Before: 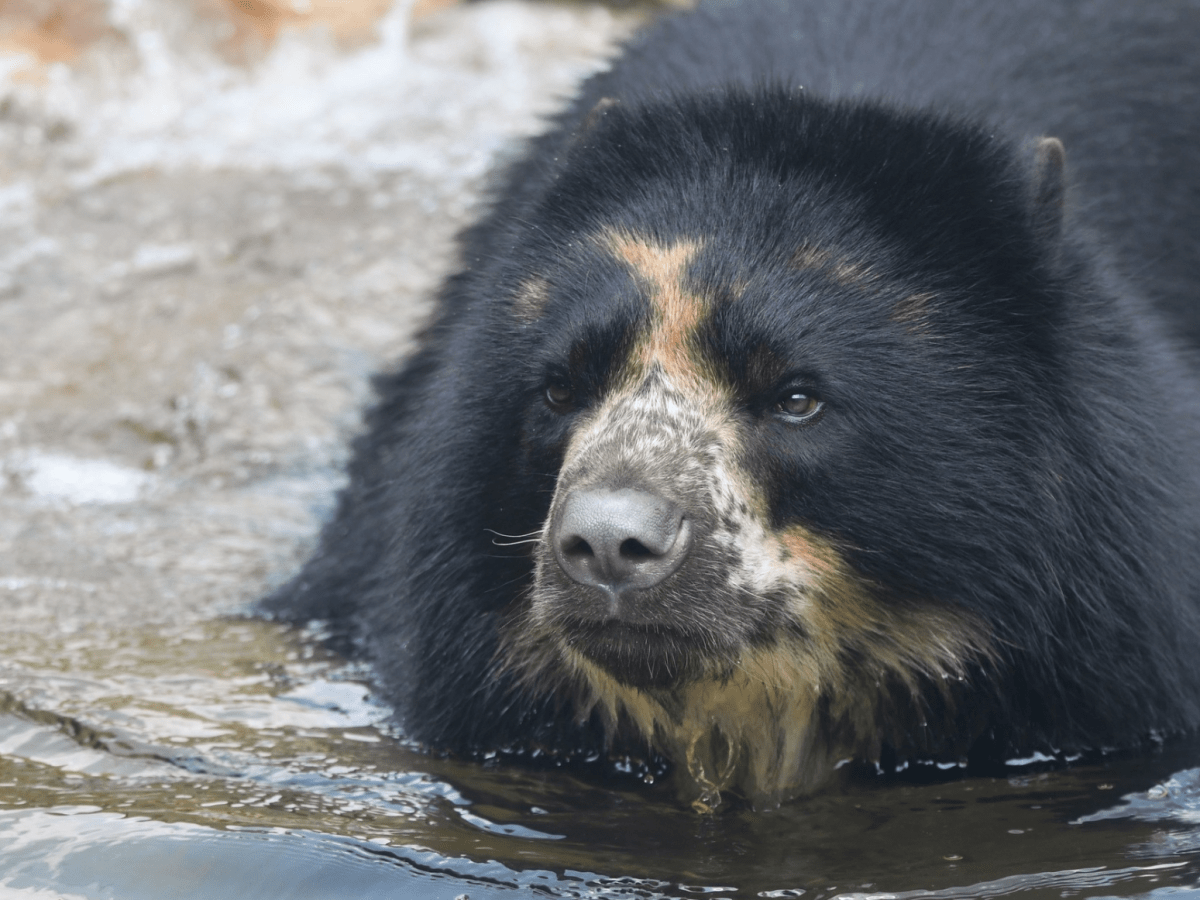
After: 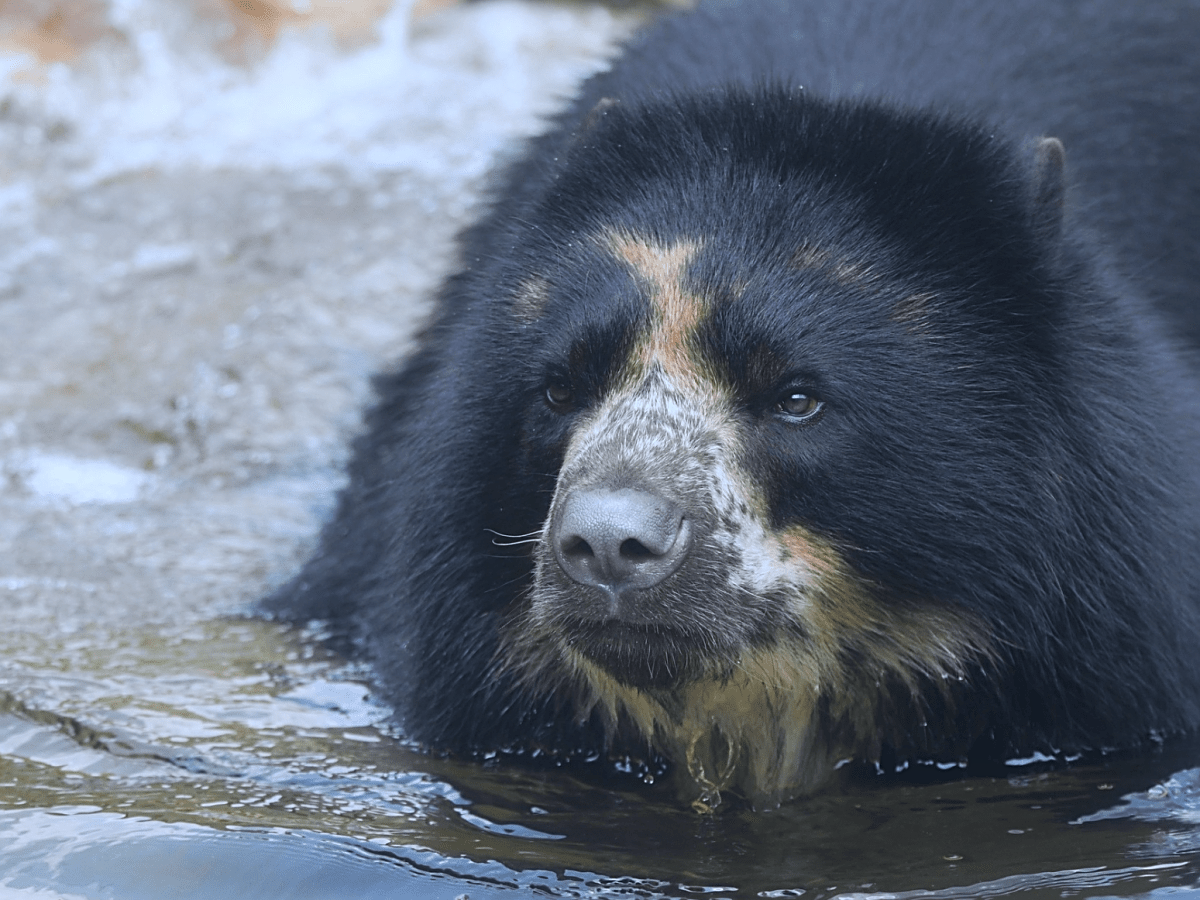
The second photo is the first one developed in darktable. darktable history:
exposure: exposure -0.064 EV, compensate highlight preservation false
contrast equalizer: y [[0.5, 0.488, 0.462, 0.461, 0.491, 0.5], [0.5 ×6], [0.5 ×6], [0 ×6], [0 ×6]]
white balance: red 0.931, blue 1.11
sharpen: on, module defaults
